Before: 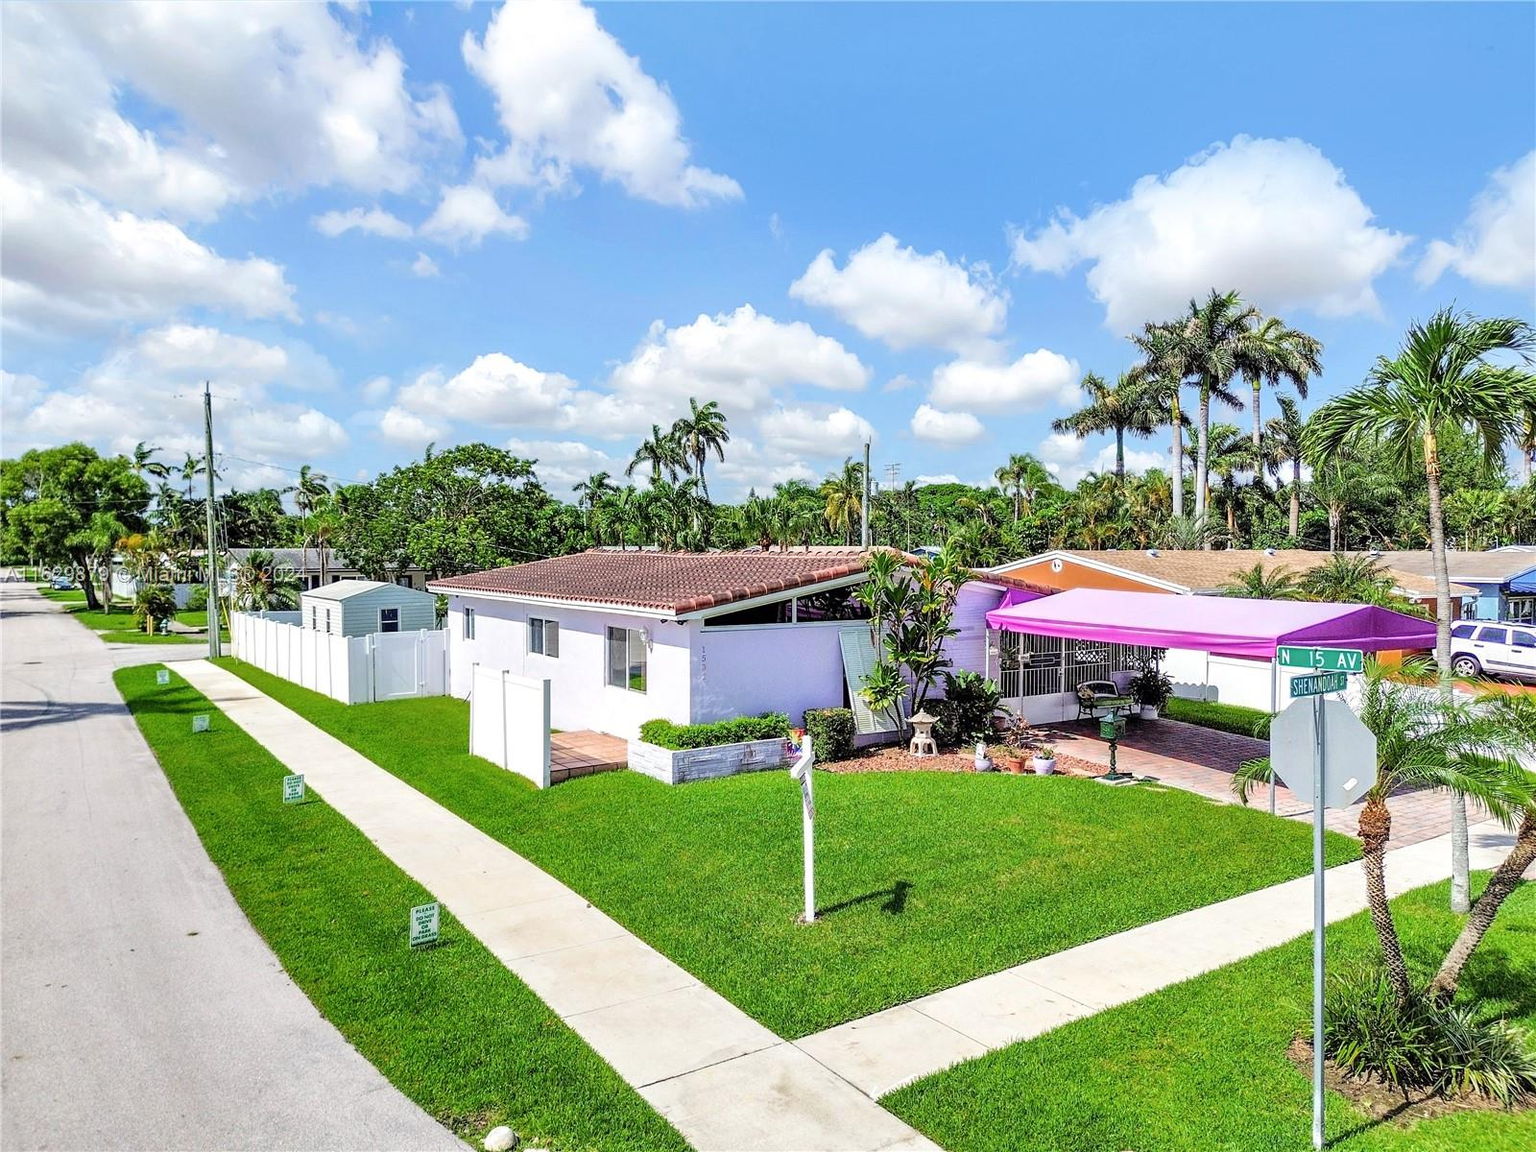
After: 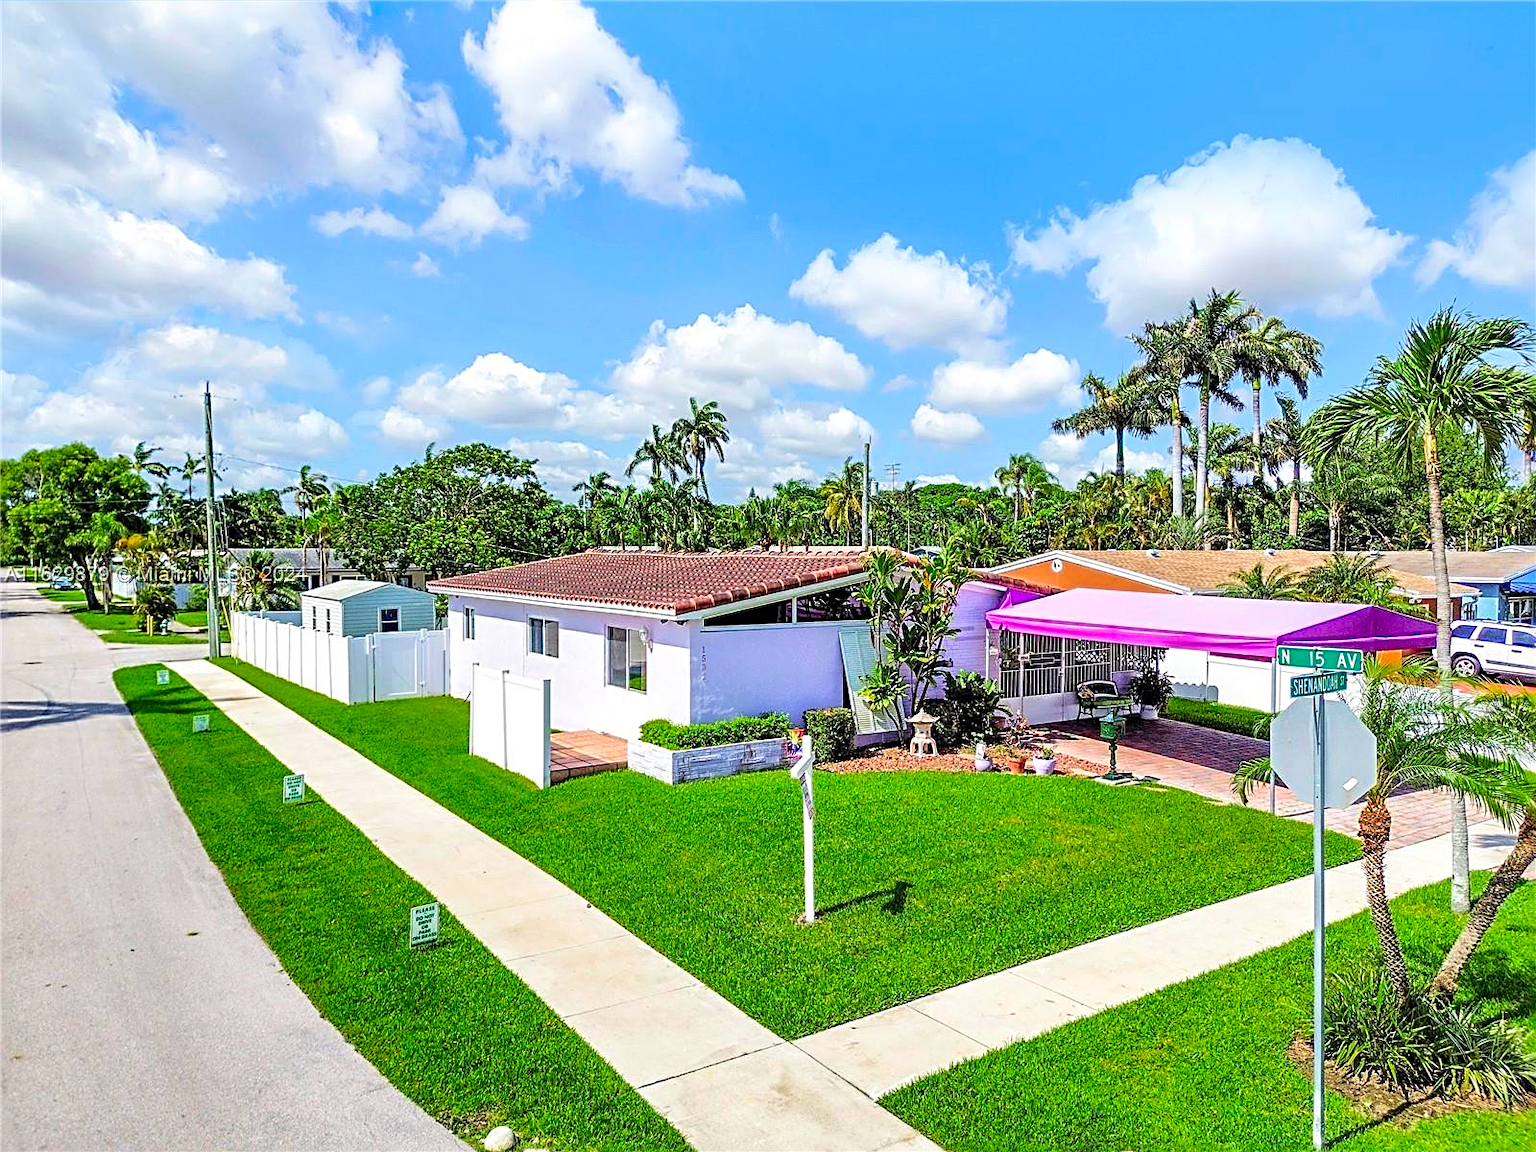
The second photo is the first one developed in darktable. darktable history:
sharpen: radius 3.119
velvia: on, module defaults
color correction: saturation 1.34
